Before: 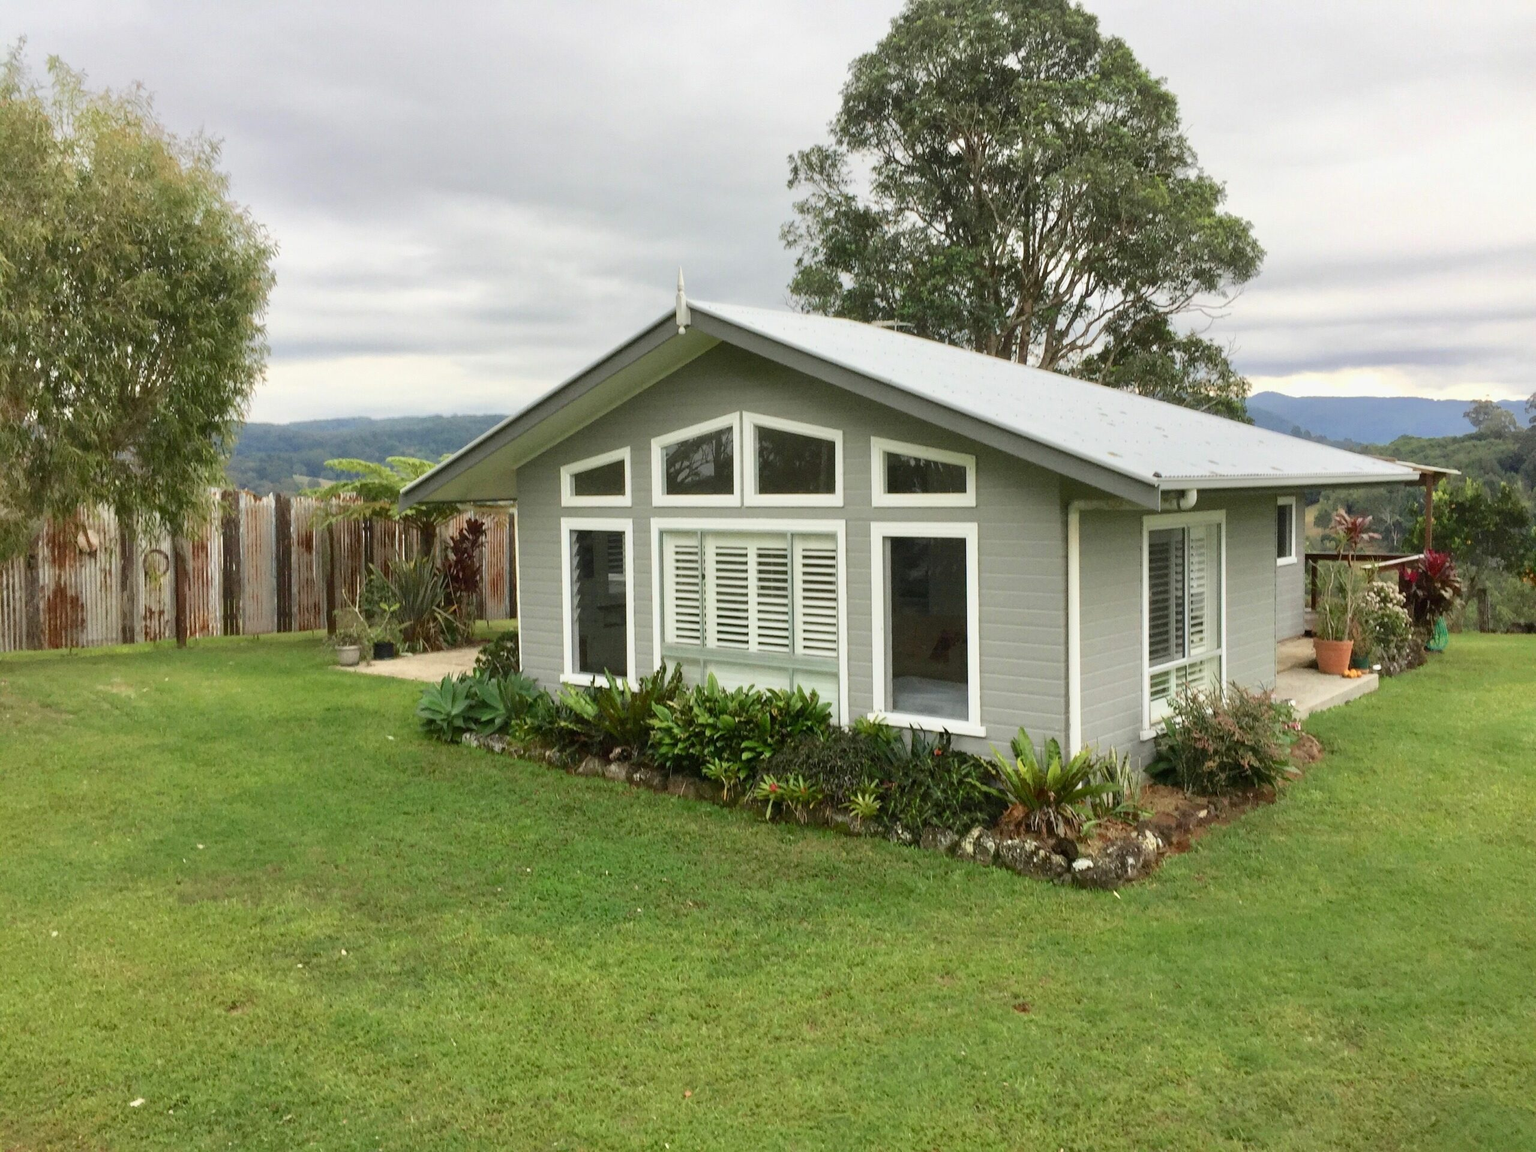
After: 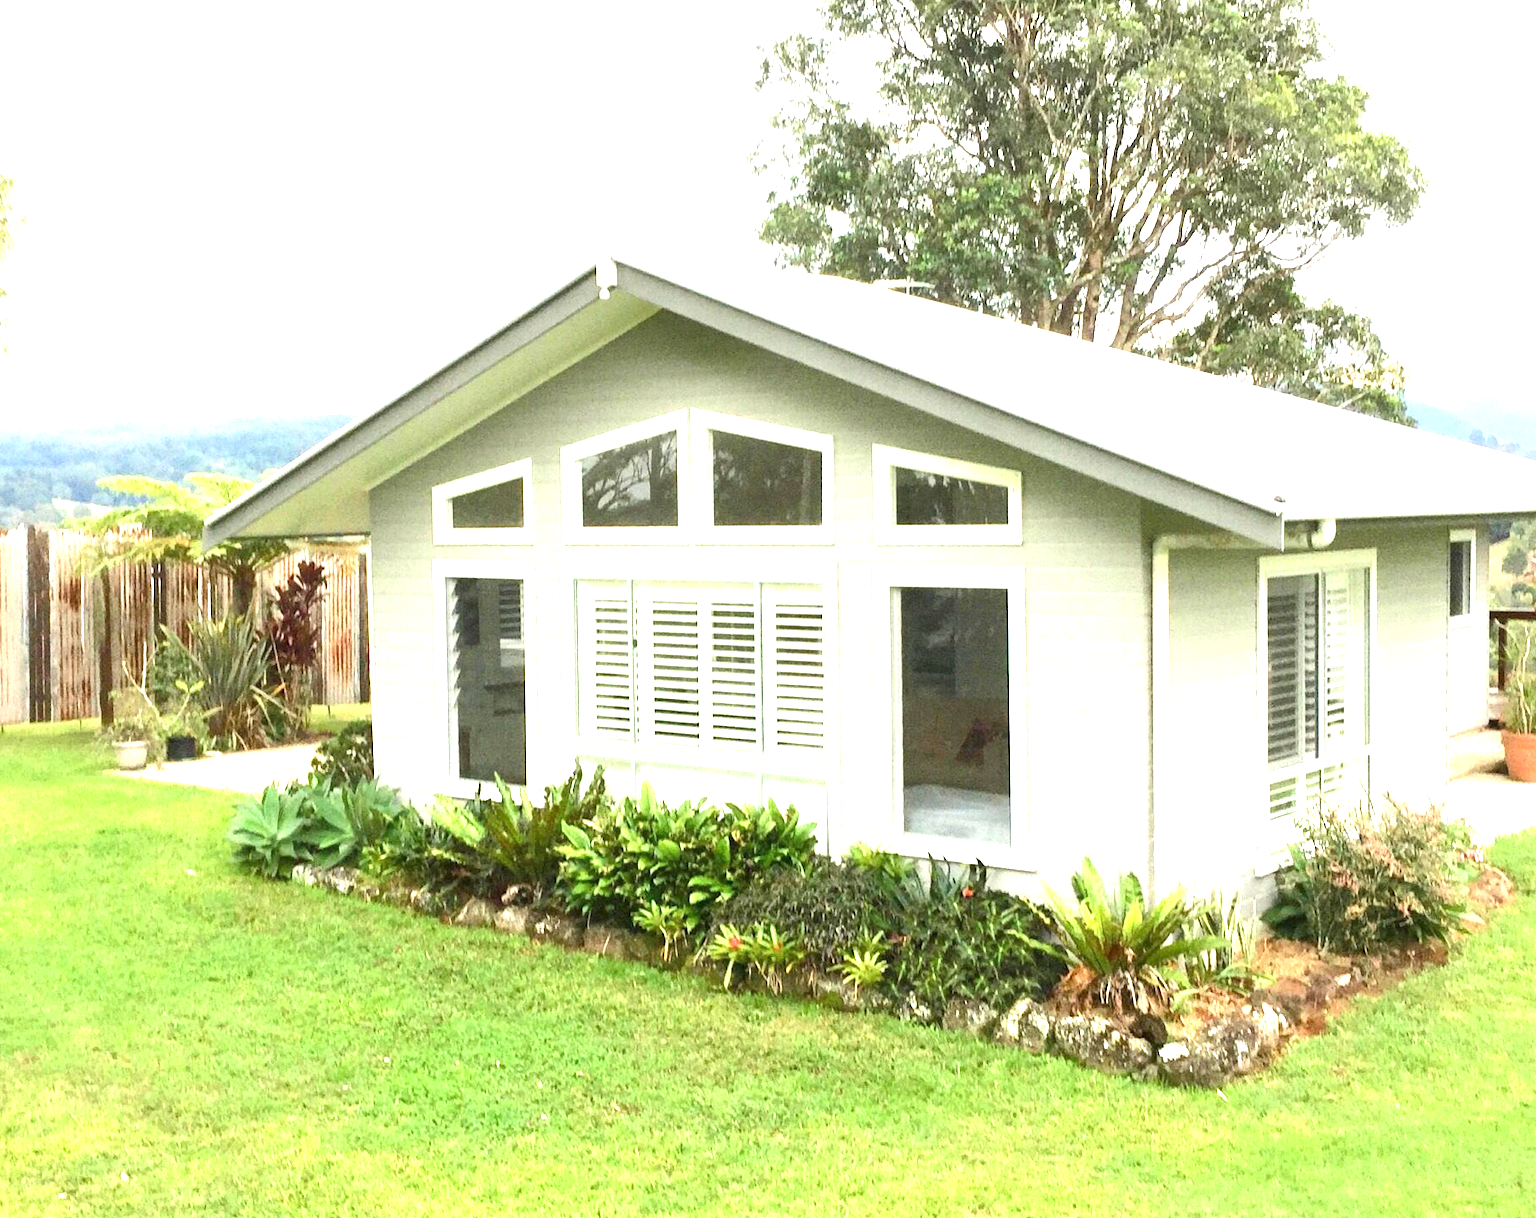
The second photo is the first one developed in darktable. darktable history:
crop and rotate: left 16.699%, top 10.781%, right 12.847%, bottom 14.691%
exposure: black level correction 0, exposure 1.989 EV, compensate highlight preservation false
contrast brightness saturation: contrast 0.082, saturation 0.017
